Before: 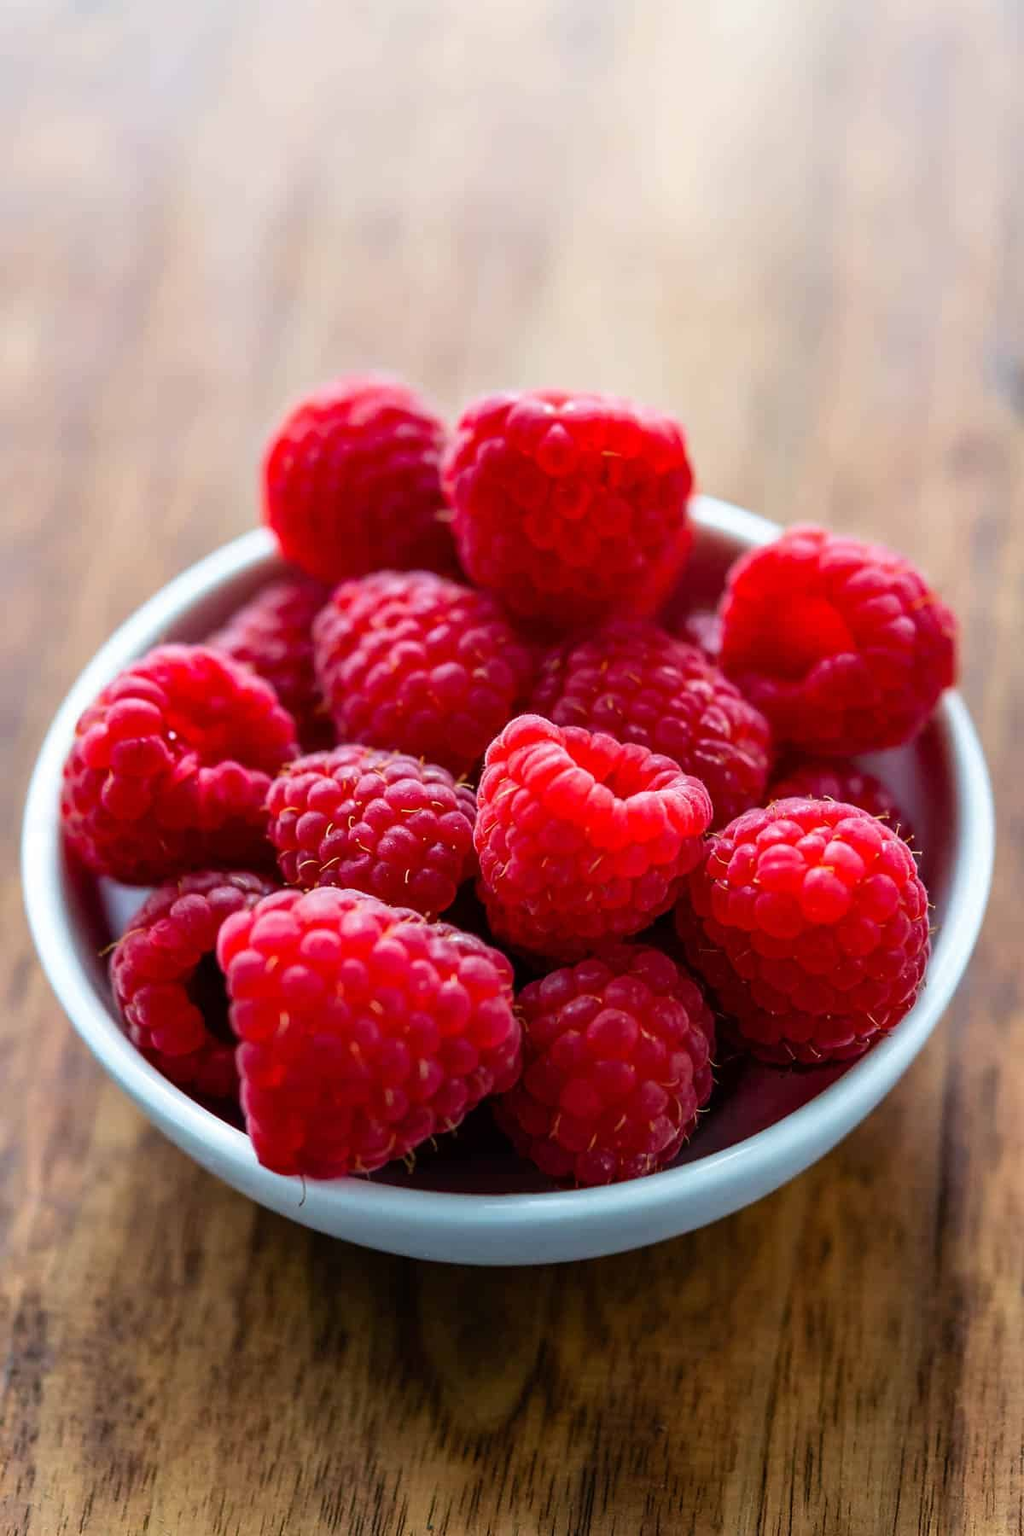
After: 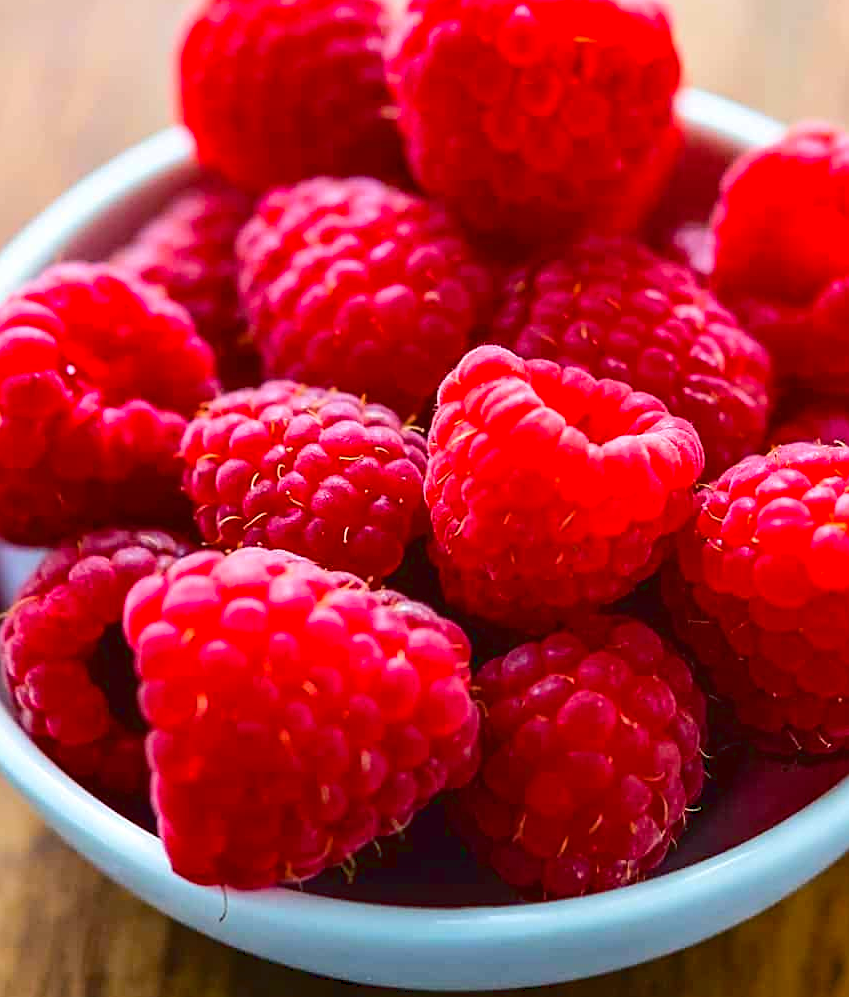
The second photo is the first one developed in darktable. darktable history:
crop: left 10.926%, top 27.365%, right 18.288%, bottom 17.203%
color balance rgb: shadows lift › luminance -5.275%, shadows lift › chroma 1.159%, shadows lift › hue 218.17°, linear chroma grading › global chroma 20.275%, perceptual saturation grading › global saturation 0.124%, perceptual brilliance grading › mid-tones 9.602%, perceptual brilliance grading › shadows 14.689%, global vibrance 9.689%
tone curve: curves: ch0 [(0, 0.046) (0.04, 0.074) (0.831, 0.861) (1, 1)]; ch1 [(0, 0) (0.146, 0.159) (0.338, 0.365) (0.417, 0.455) (0.489, 0.486) (0.504, 0.502) (0.529, 0.537) (0.563, 0.567) (1, 1)]; ch2 [(0, 0) (0.307, 0.298) (0.388, 0.375) (0.443, 0.456) (0.485, 0.492) (0.544, 0.525) (1, 1)]
sharpen: on, module defaults
tone equalizer: -8 EV -0.558 EV
